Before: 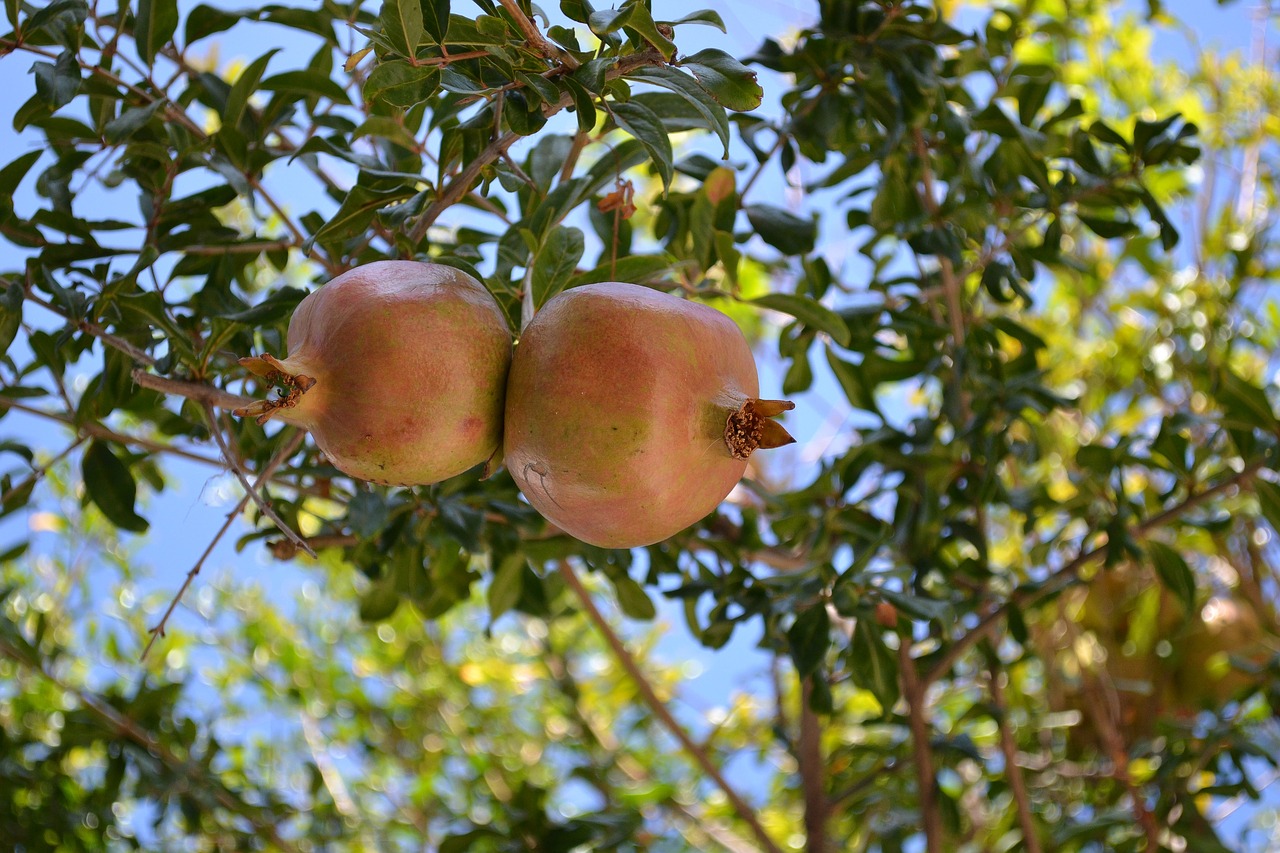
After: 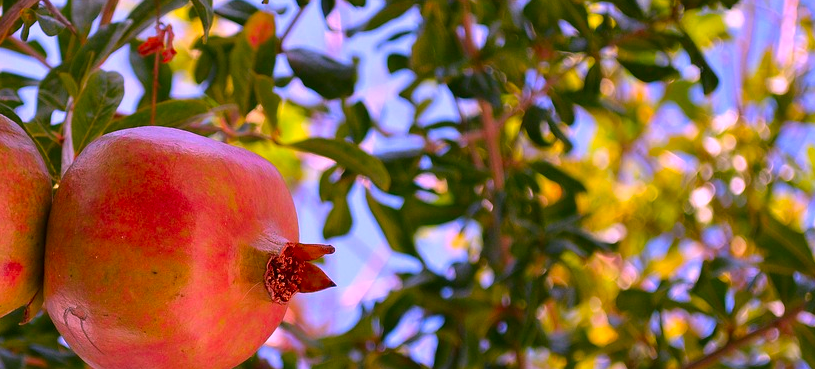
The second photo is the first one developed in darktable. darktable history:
crop: left 36.005%, top 18.293%, right 0.31%, bottom 38.444%
color correction: highlights a* 19.5, highlights b* -11.53, saturation 1.69
